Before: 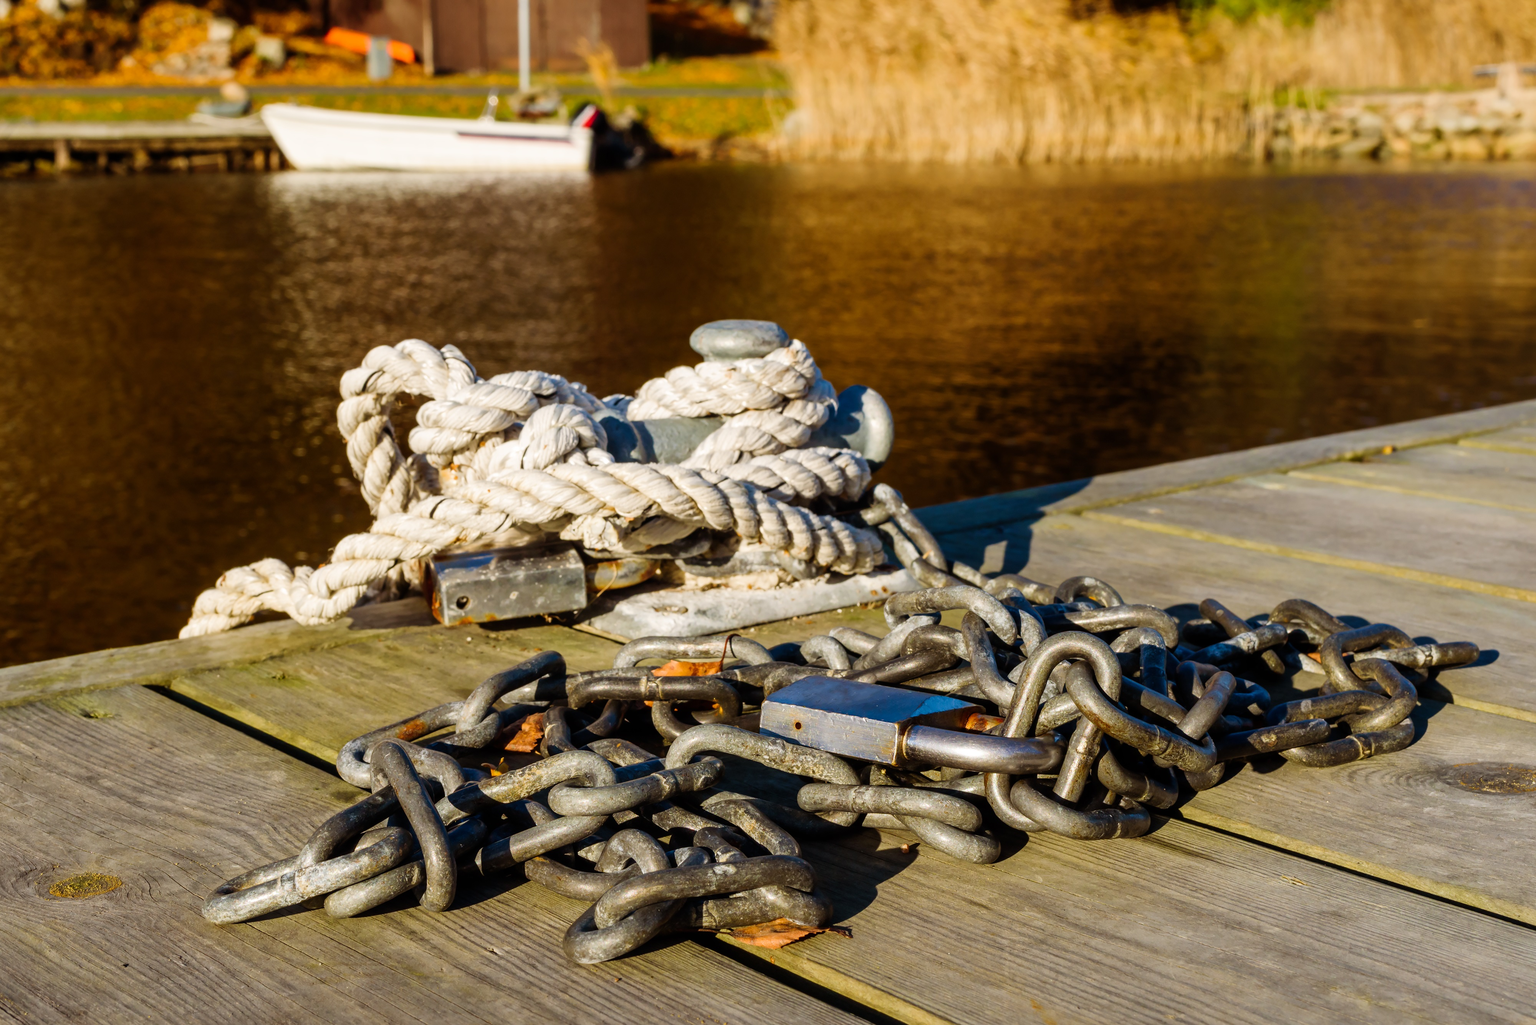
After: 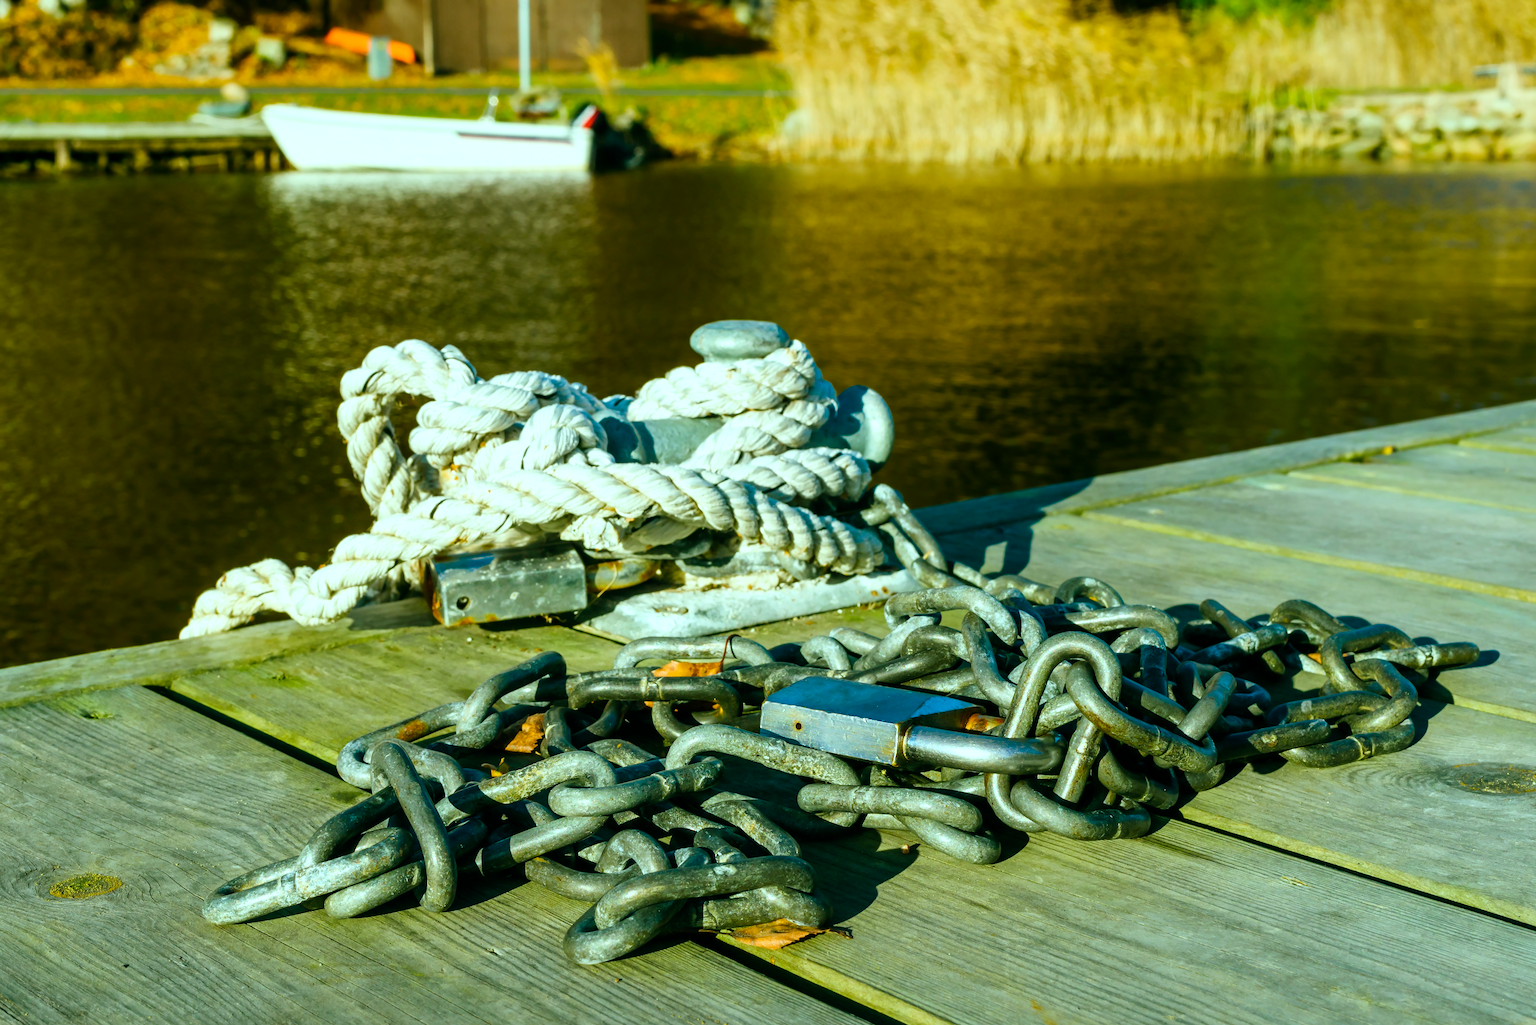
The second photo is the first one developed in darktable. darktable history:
exposure: exposure 0.3 EV, compensate highlight preservation false
color balance rgb: shadows lift › chroma 11.71%, shadows lift › hue 133.46°, power › chroma 2.15%, power › hue 166.83°, highlights gain › chroma 4%, highlights gain › hue 200.2°, perceptual saturation grading › global saturation 18.05%
white balance: red 1, blue 1
